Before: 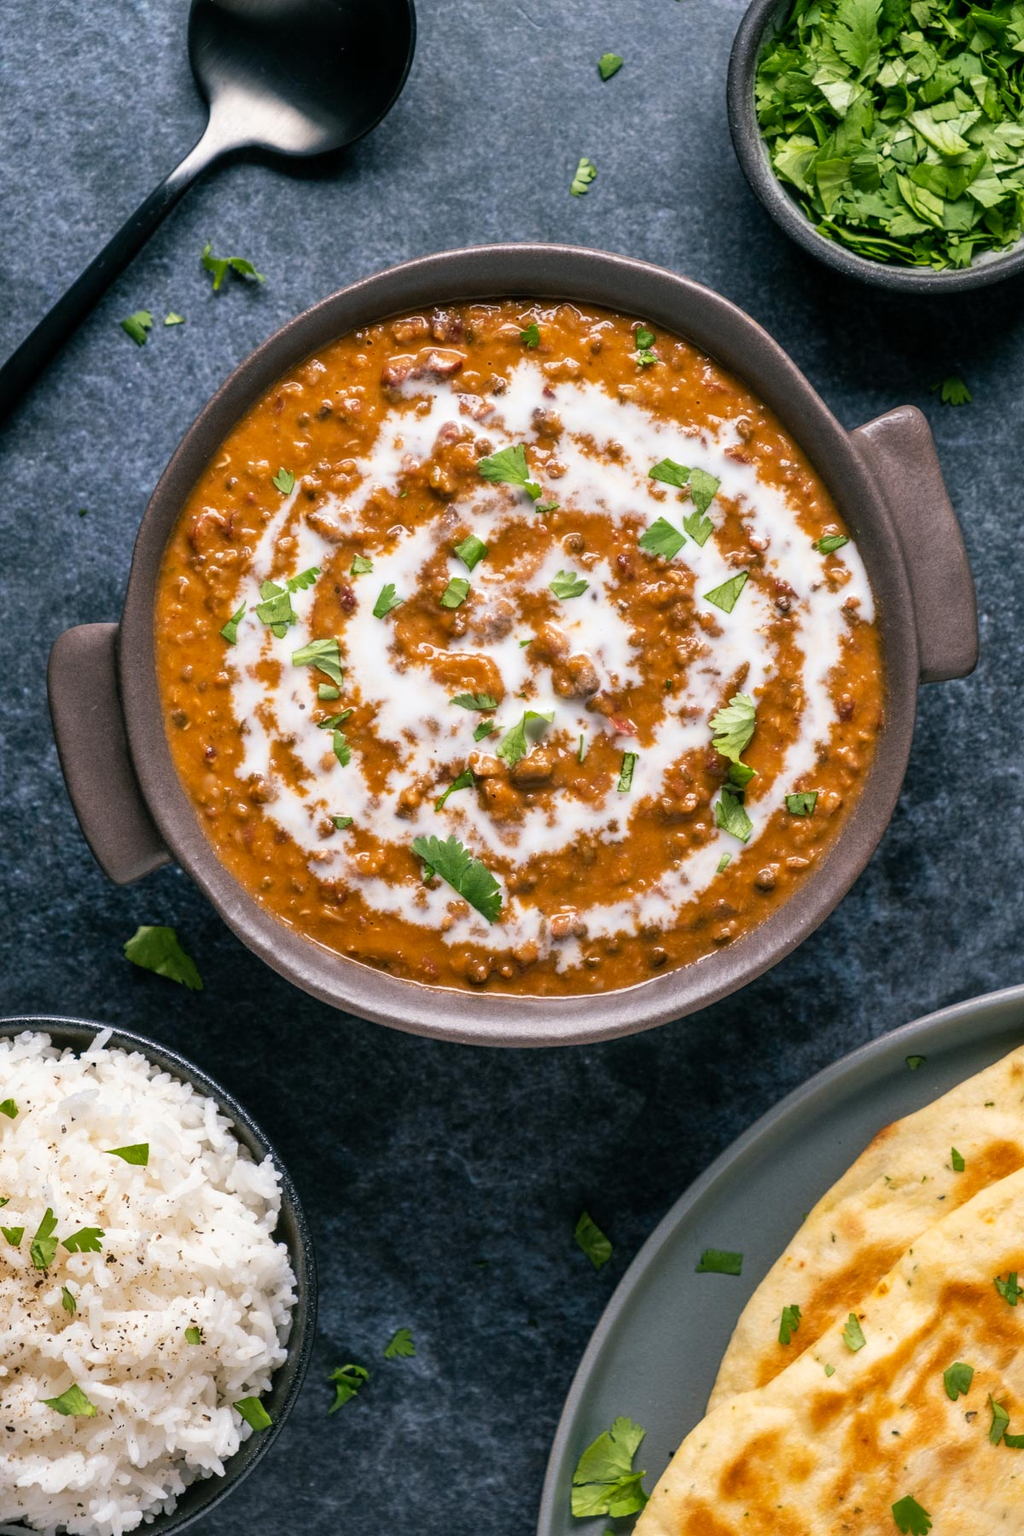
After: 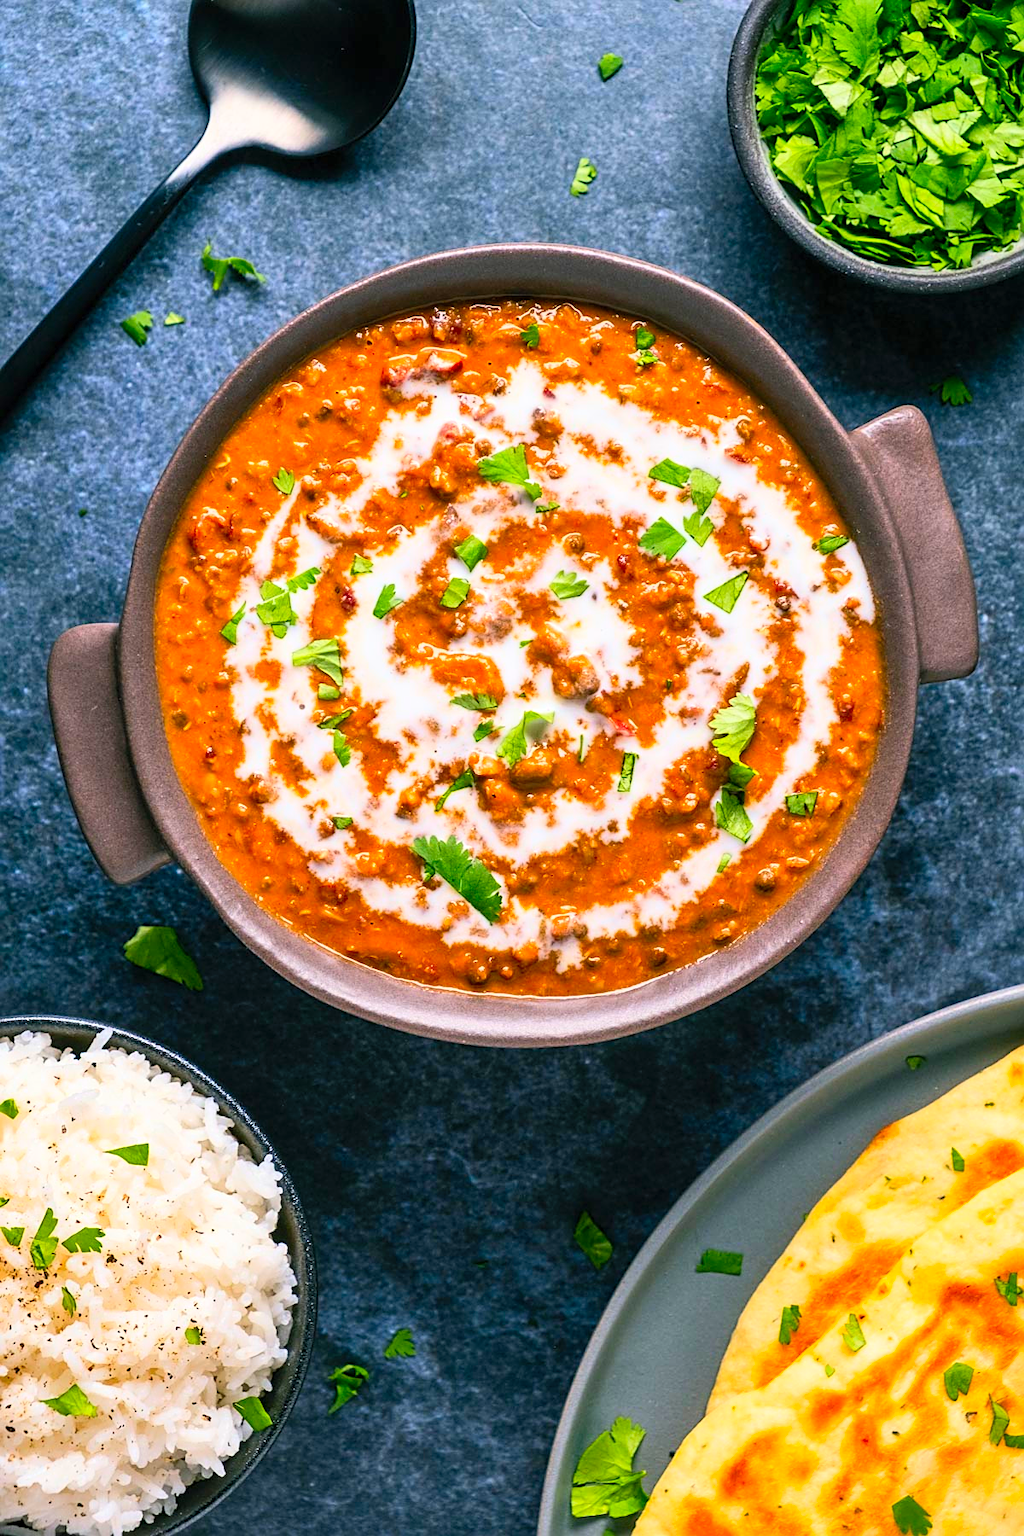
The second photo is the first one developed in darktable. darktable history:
contrast brightness saturation: contrast 0.205, brightness 0.192, saturation 0.818
sharpen: on, module defaults
